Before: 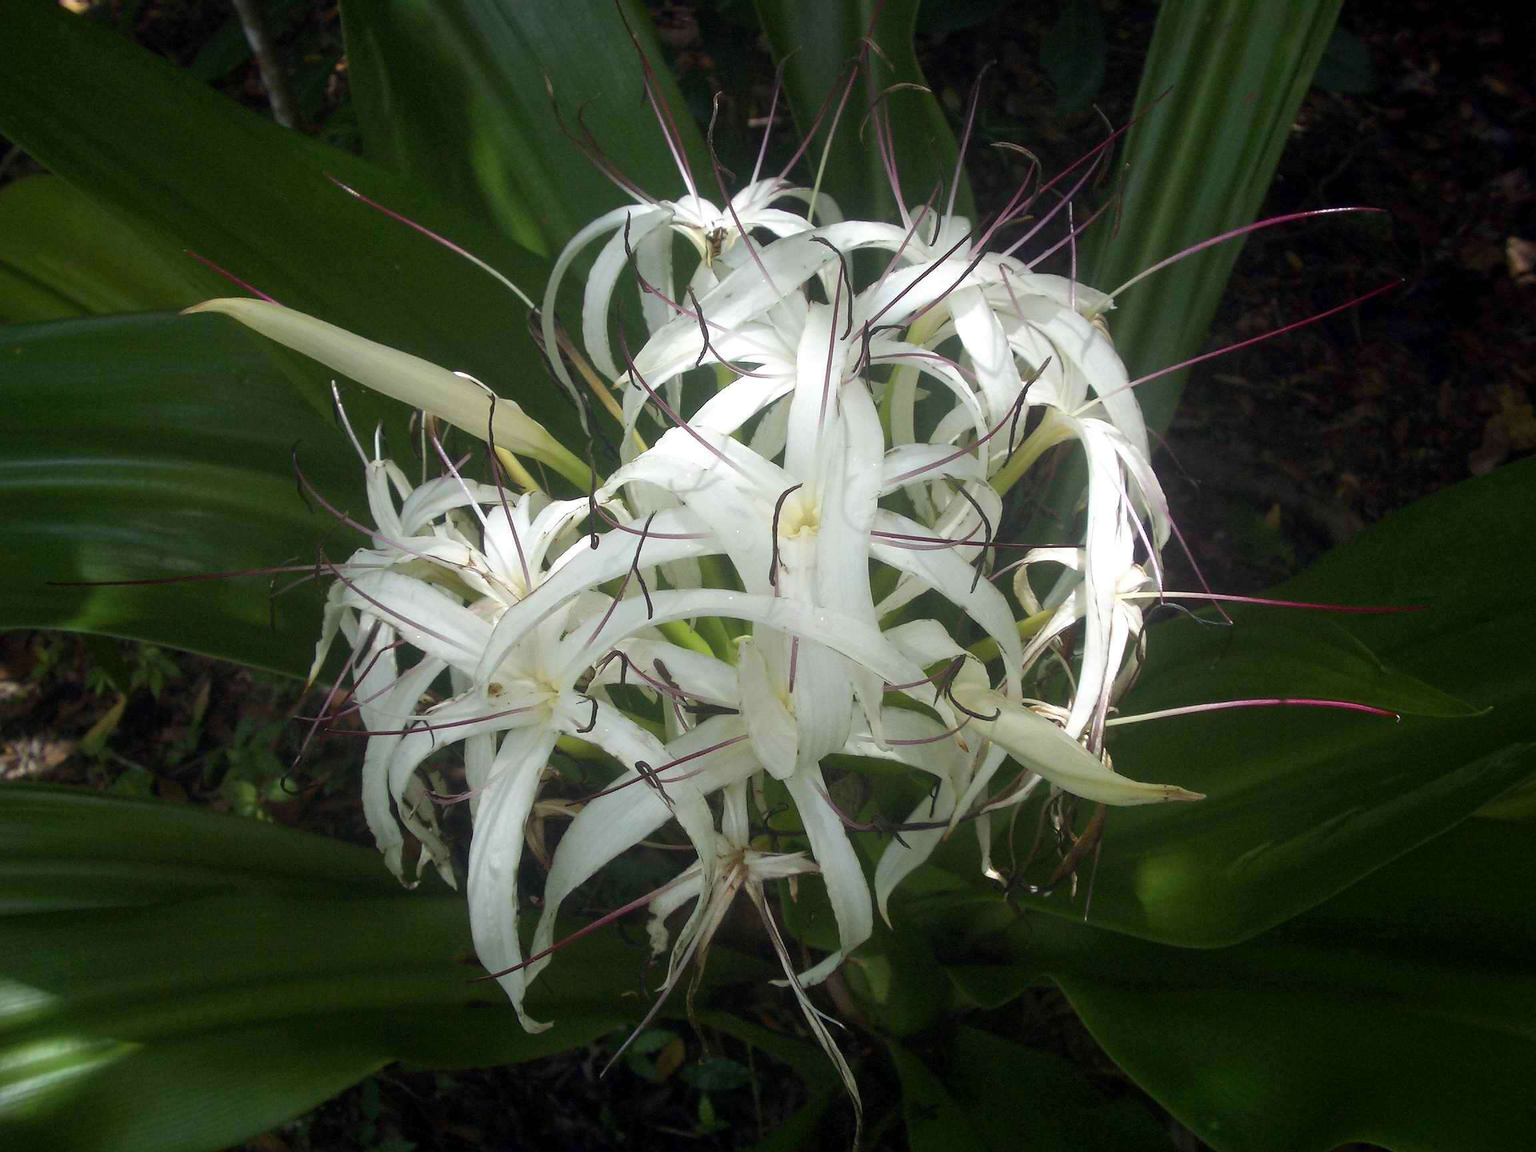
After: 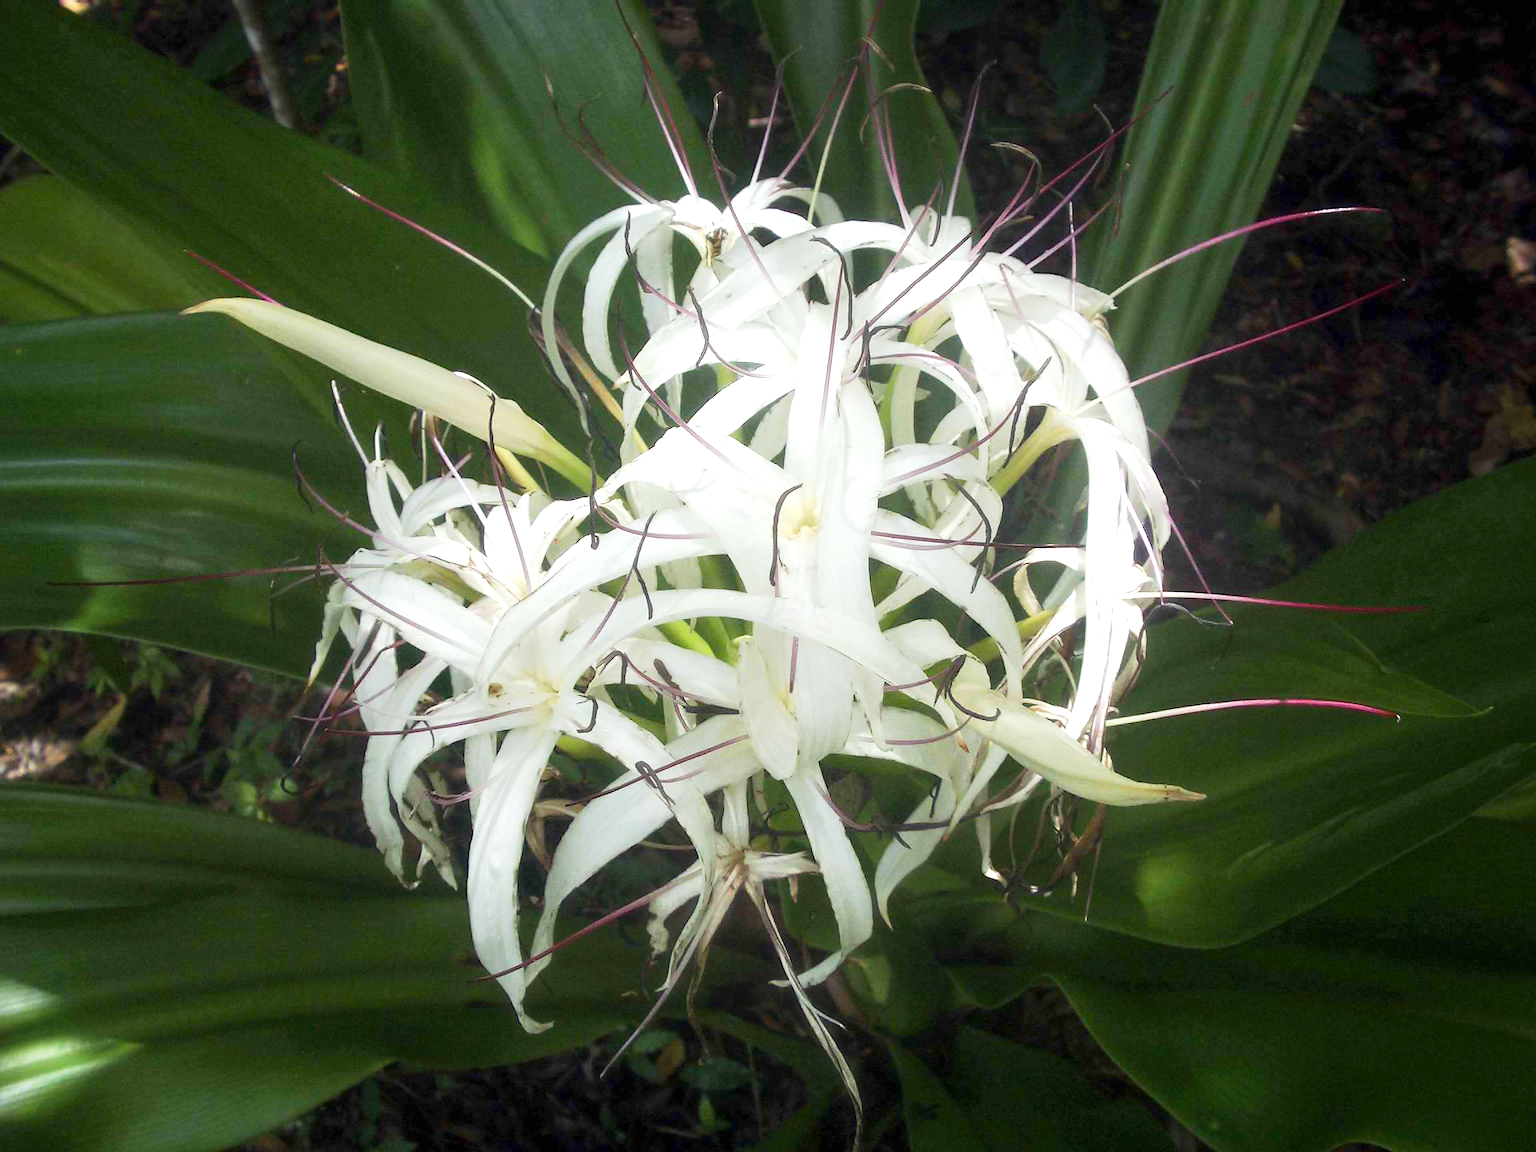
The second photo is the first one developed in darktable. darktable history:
base curve: curves: ch0 [(0, 0) (0.688, 0.865) (1, 1)], fusion 1, preserve colors none
haze removal: strength -0.089, distance 0.363, compatibility mode true, adaptive false
